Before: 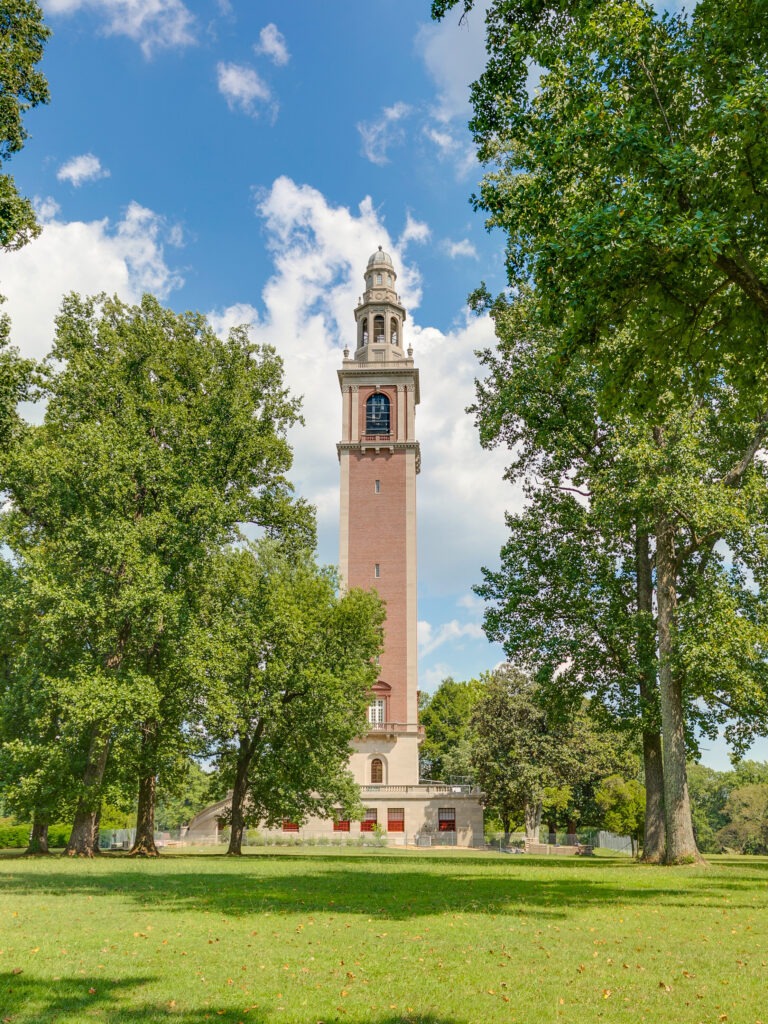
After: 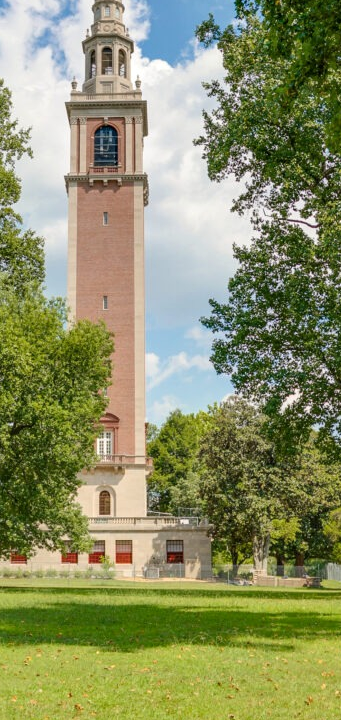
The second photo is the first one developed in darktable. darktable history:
local contrast: mode bilateral grid, contrast 20, coarseness 50, detail 120%, midtone range 0.2
crop: left 35.432%, top 26.233%, right 20.145%, bottom 3.432%
